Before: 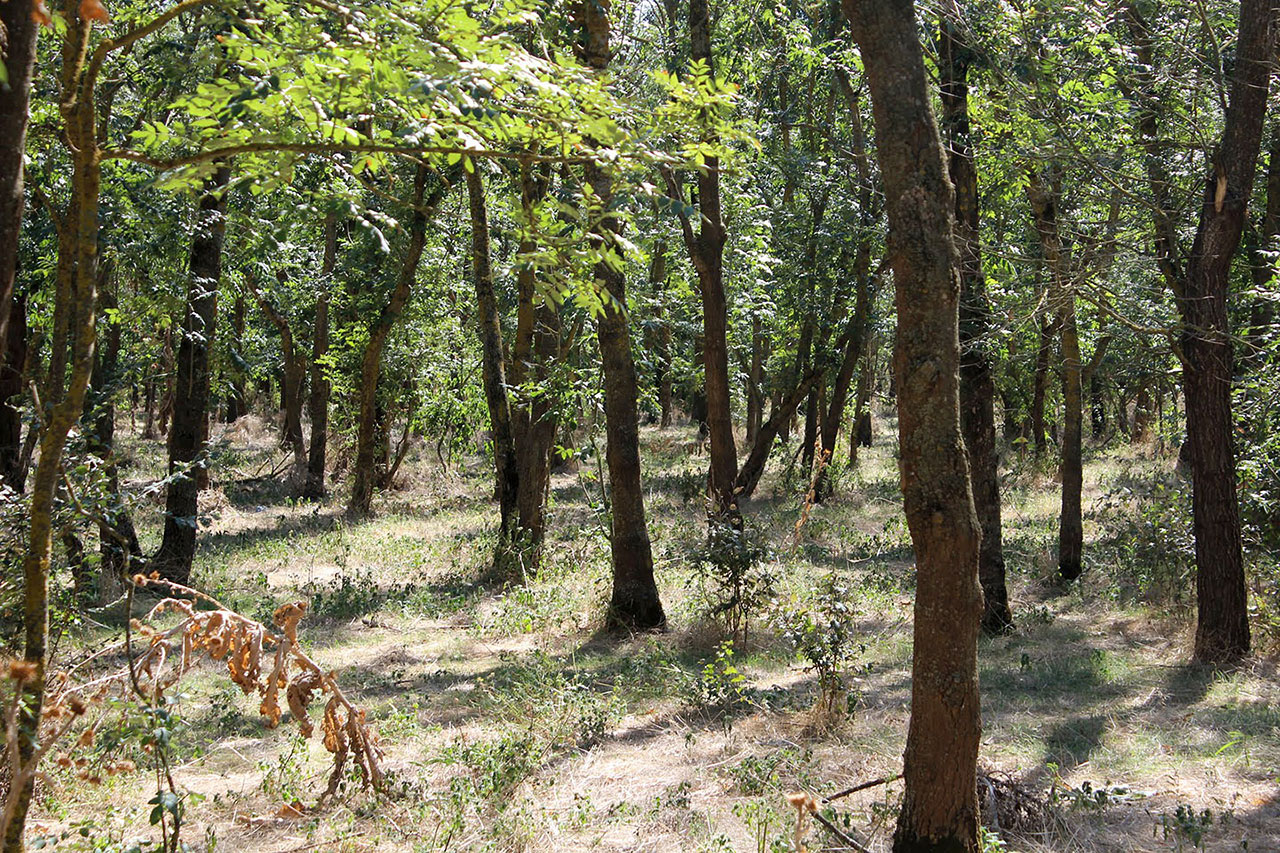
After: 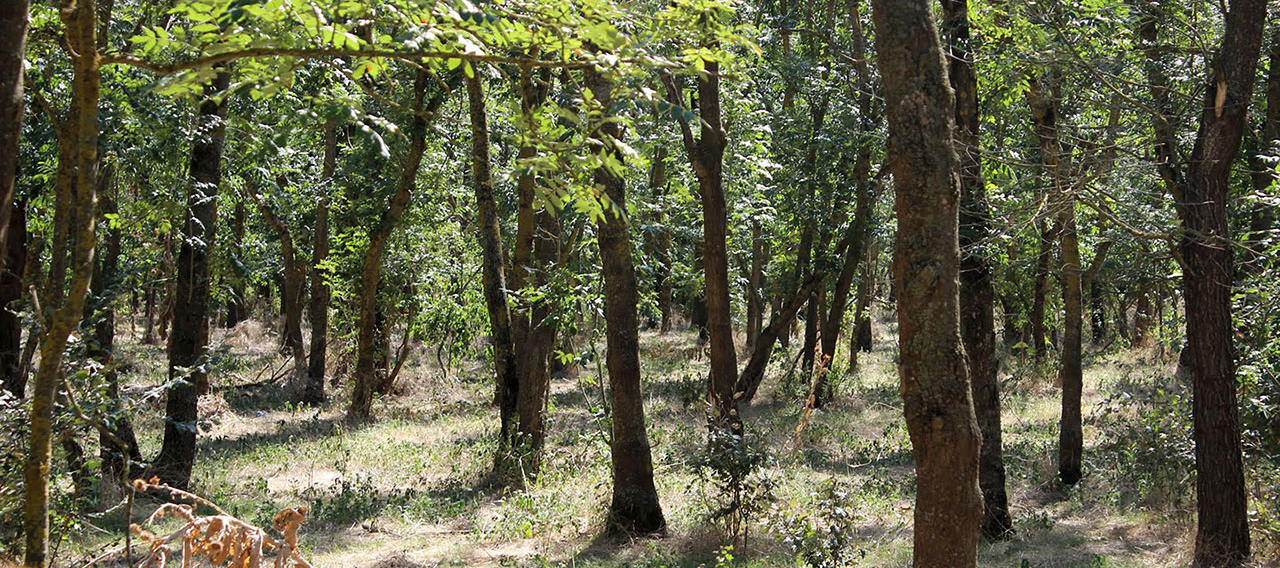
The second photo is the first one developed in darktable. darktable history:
crop: top 11.146%, bottom 22.154%
